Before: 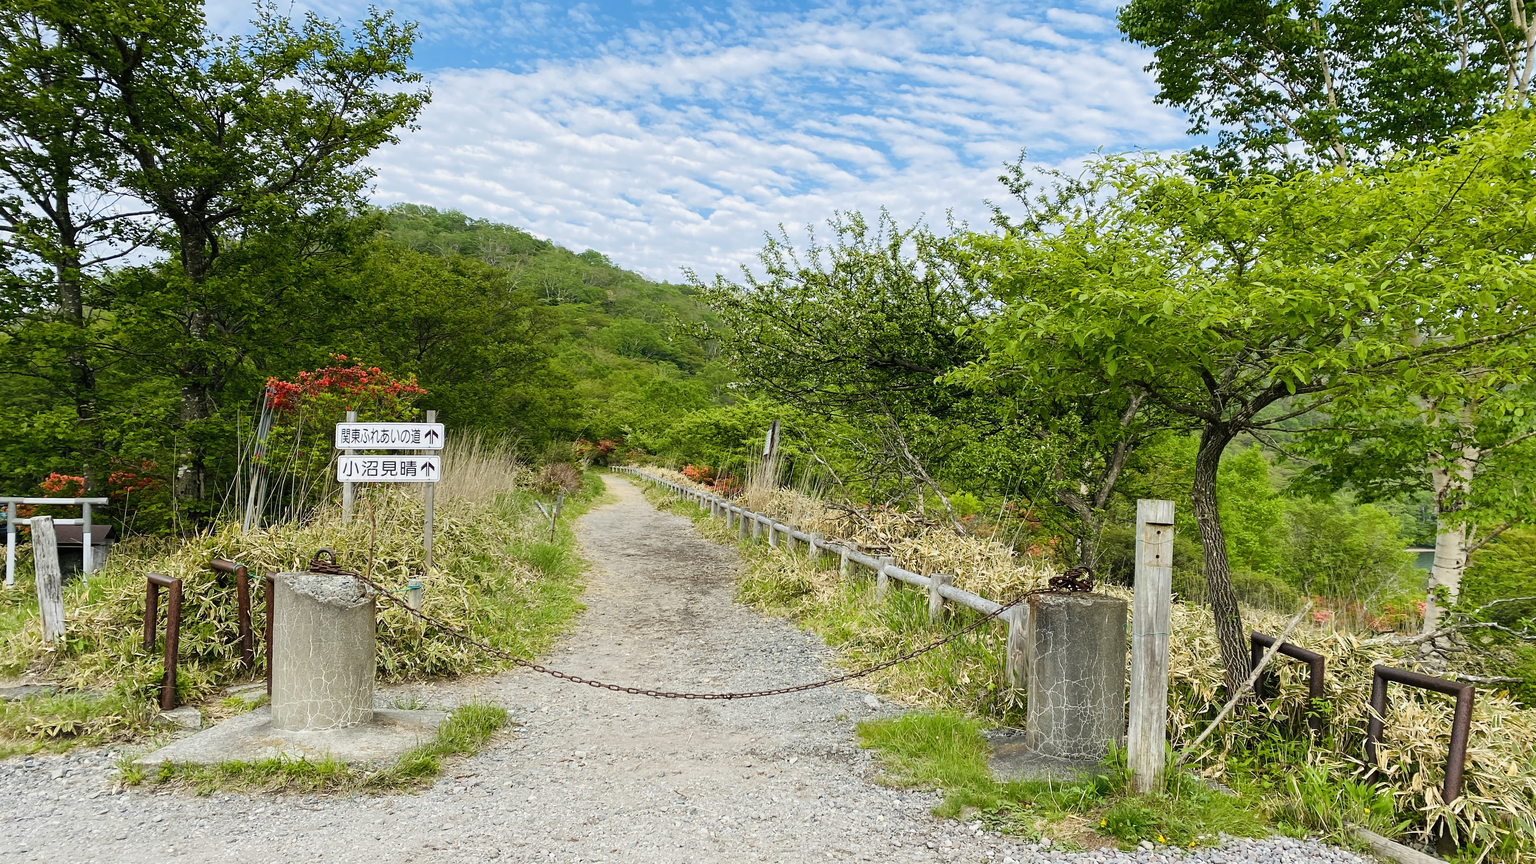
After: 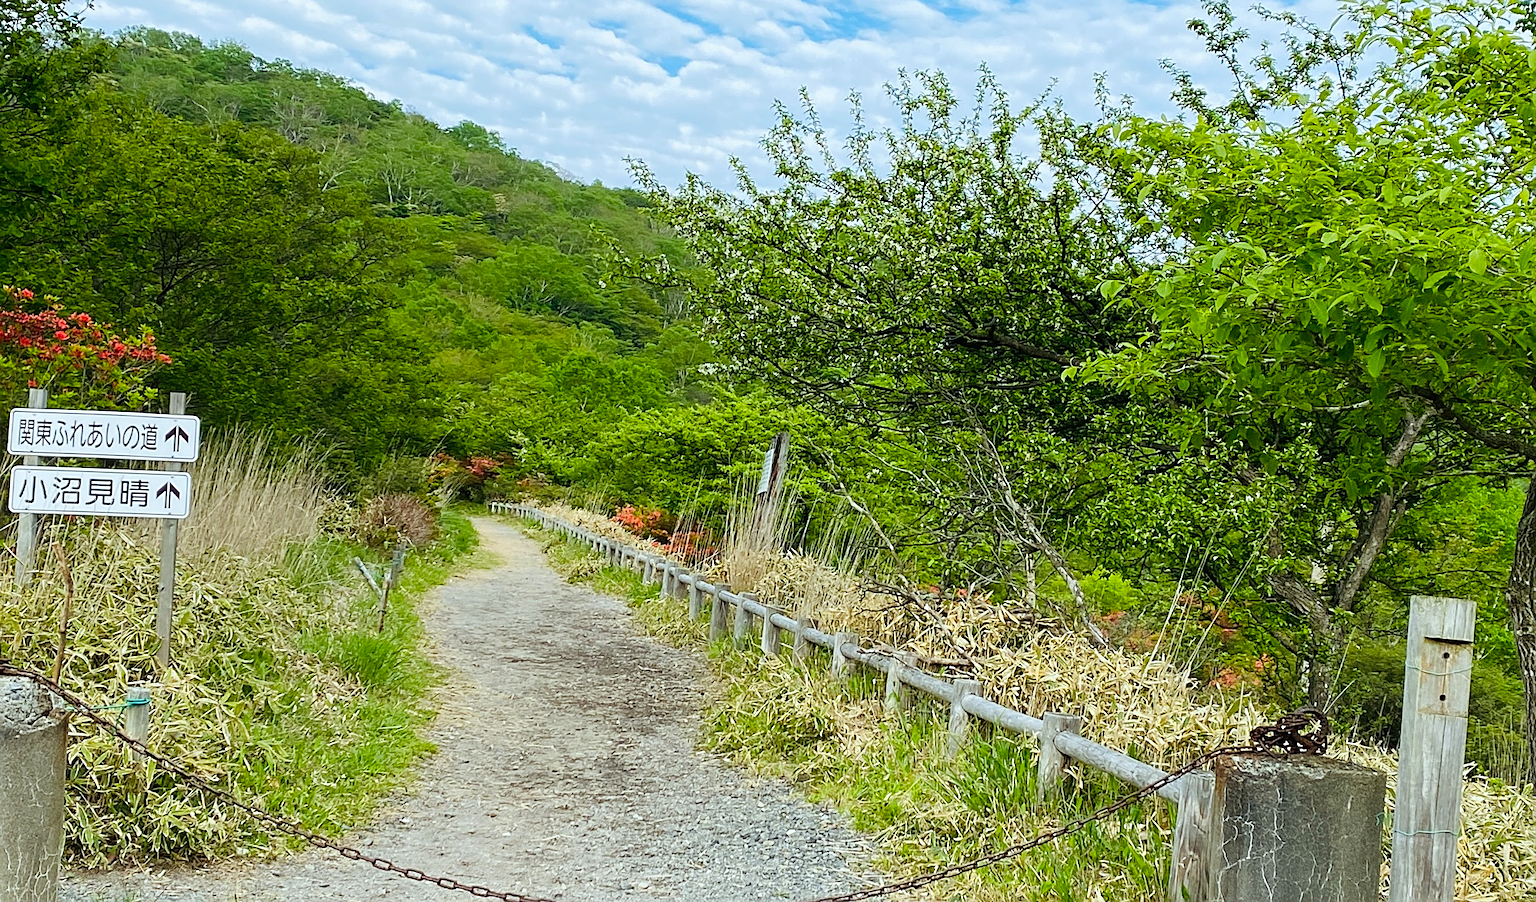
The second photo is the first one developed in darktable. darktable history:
crop and rotate: left 22.13%, top 22.054%, right 22.026%, bottom 22.102%
rotate and perspective: rotation 2.17°, automatic cropping off
color calibration: output R [1.003, 0.027, -0.041, 0], output G [-0.018, 1.043, -0.038, 0], output B [0.071, -0.086, 1.017, 0], illuminant as shot in camera, x 0.359, y 0.362, temperature 4570.54 K
sharpen: on, module defaults
